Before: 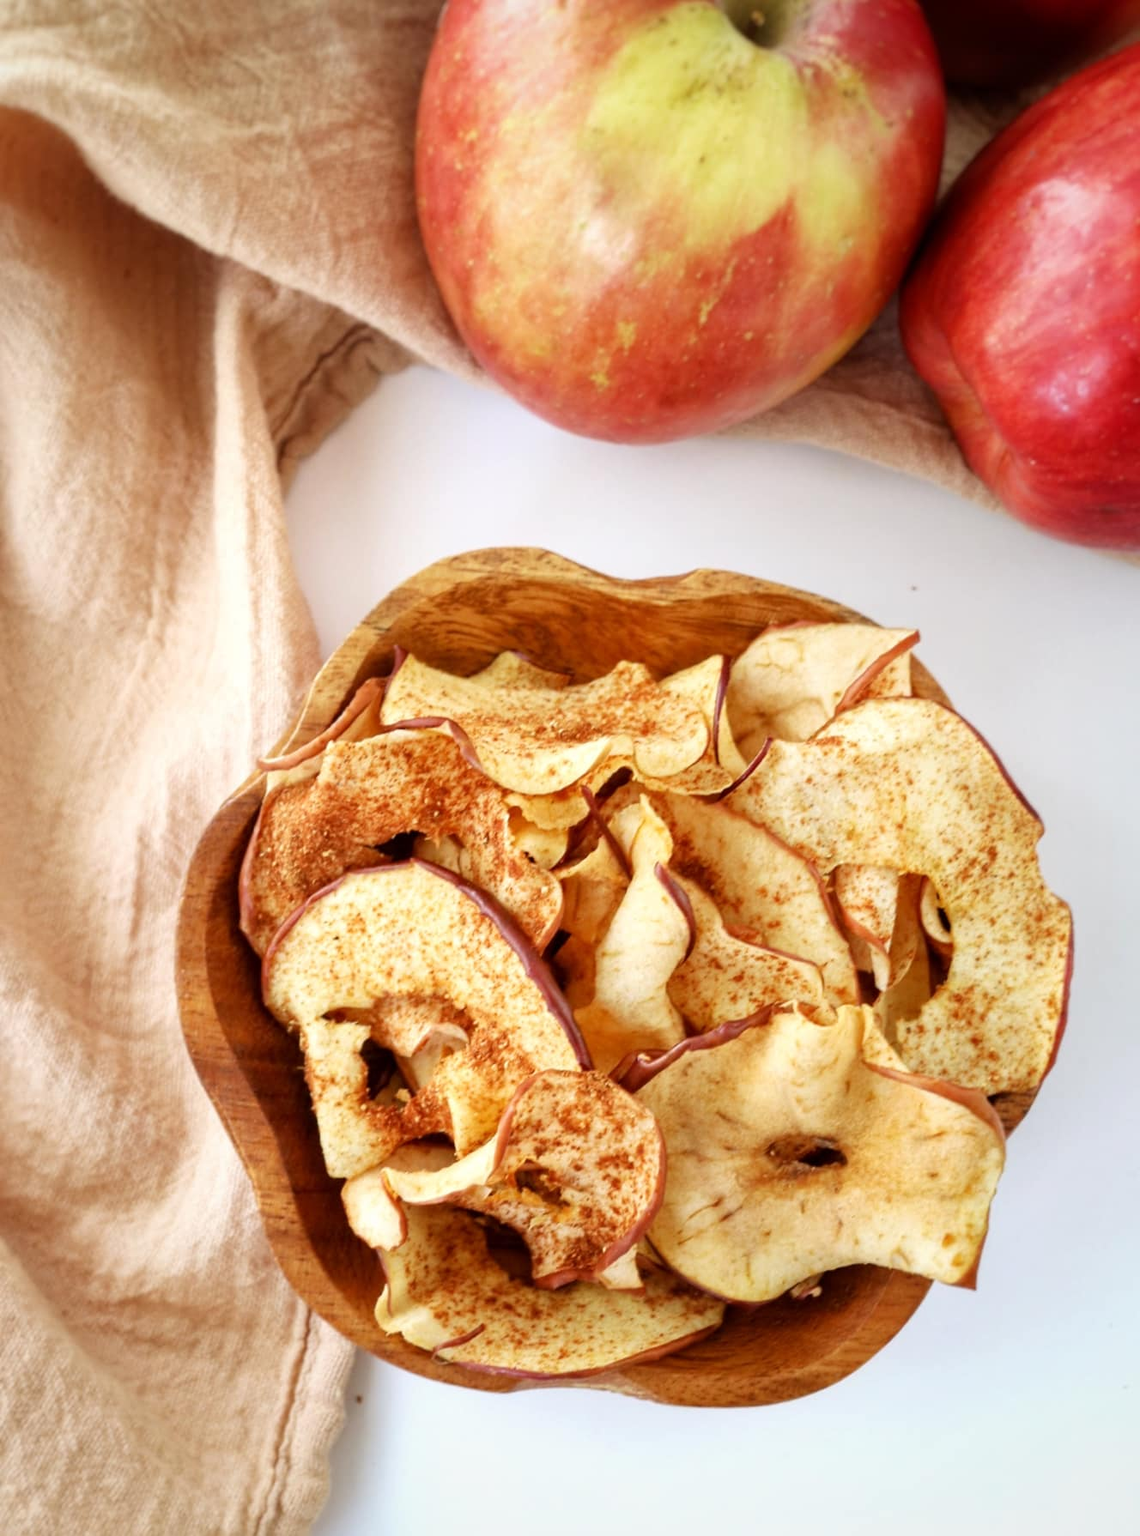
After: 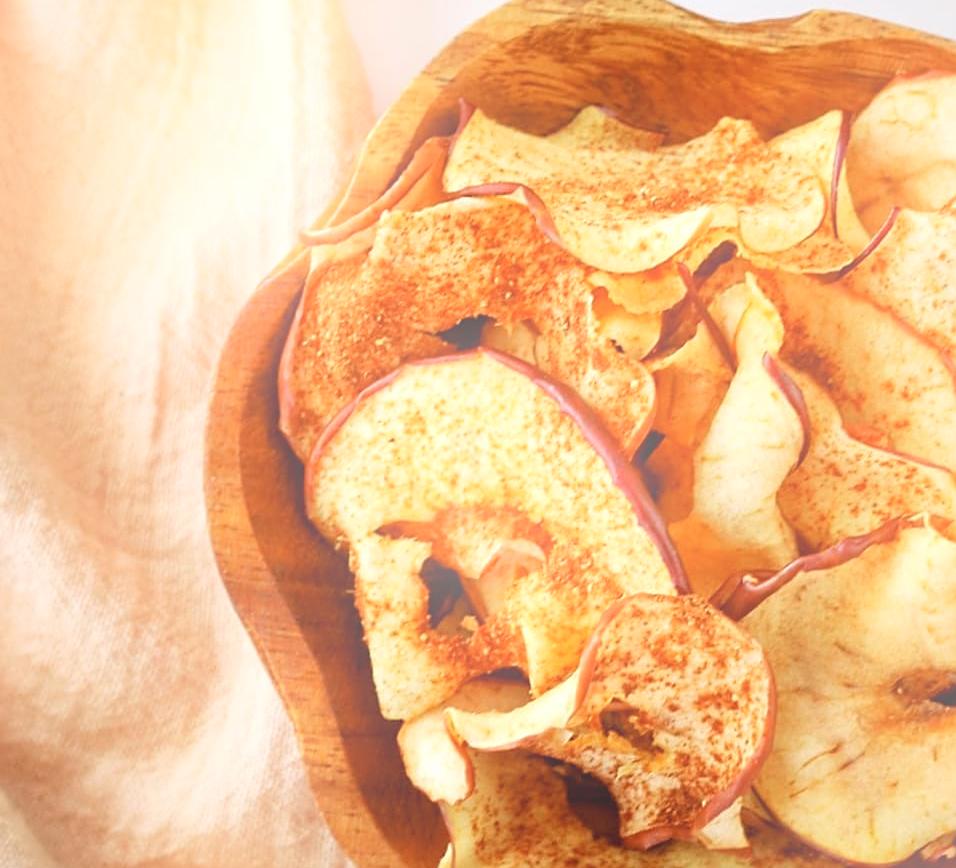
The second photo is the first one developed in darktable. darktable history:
sharpen: on, module defaults
bloom: on, module defaults
crop: top 36.498%, right 27.964%, bottom 14.995%
